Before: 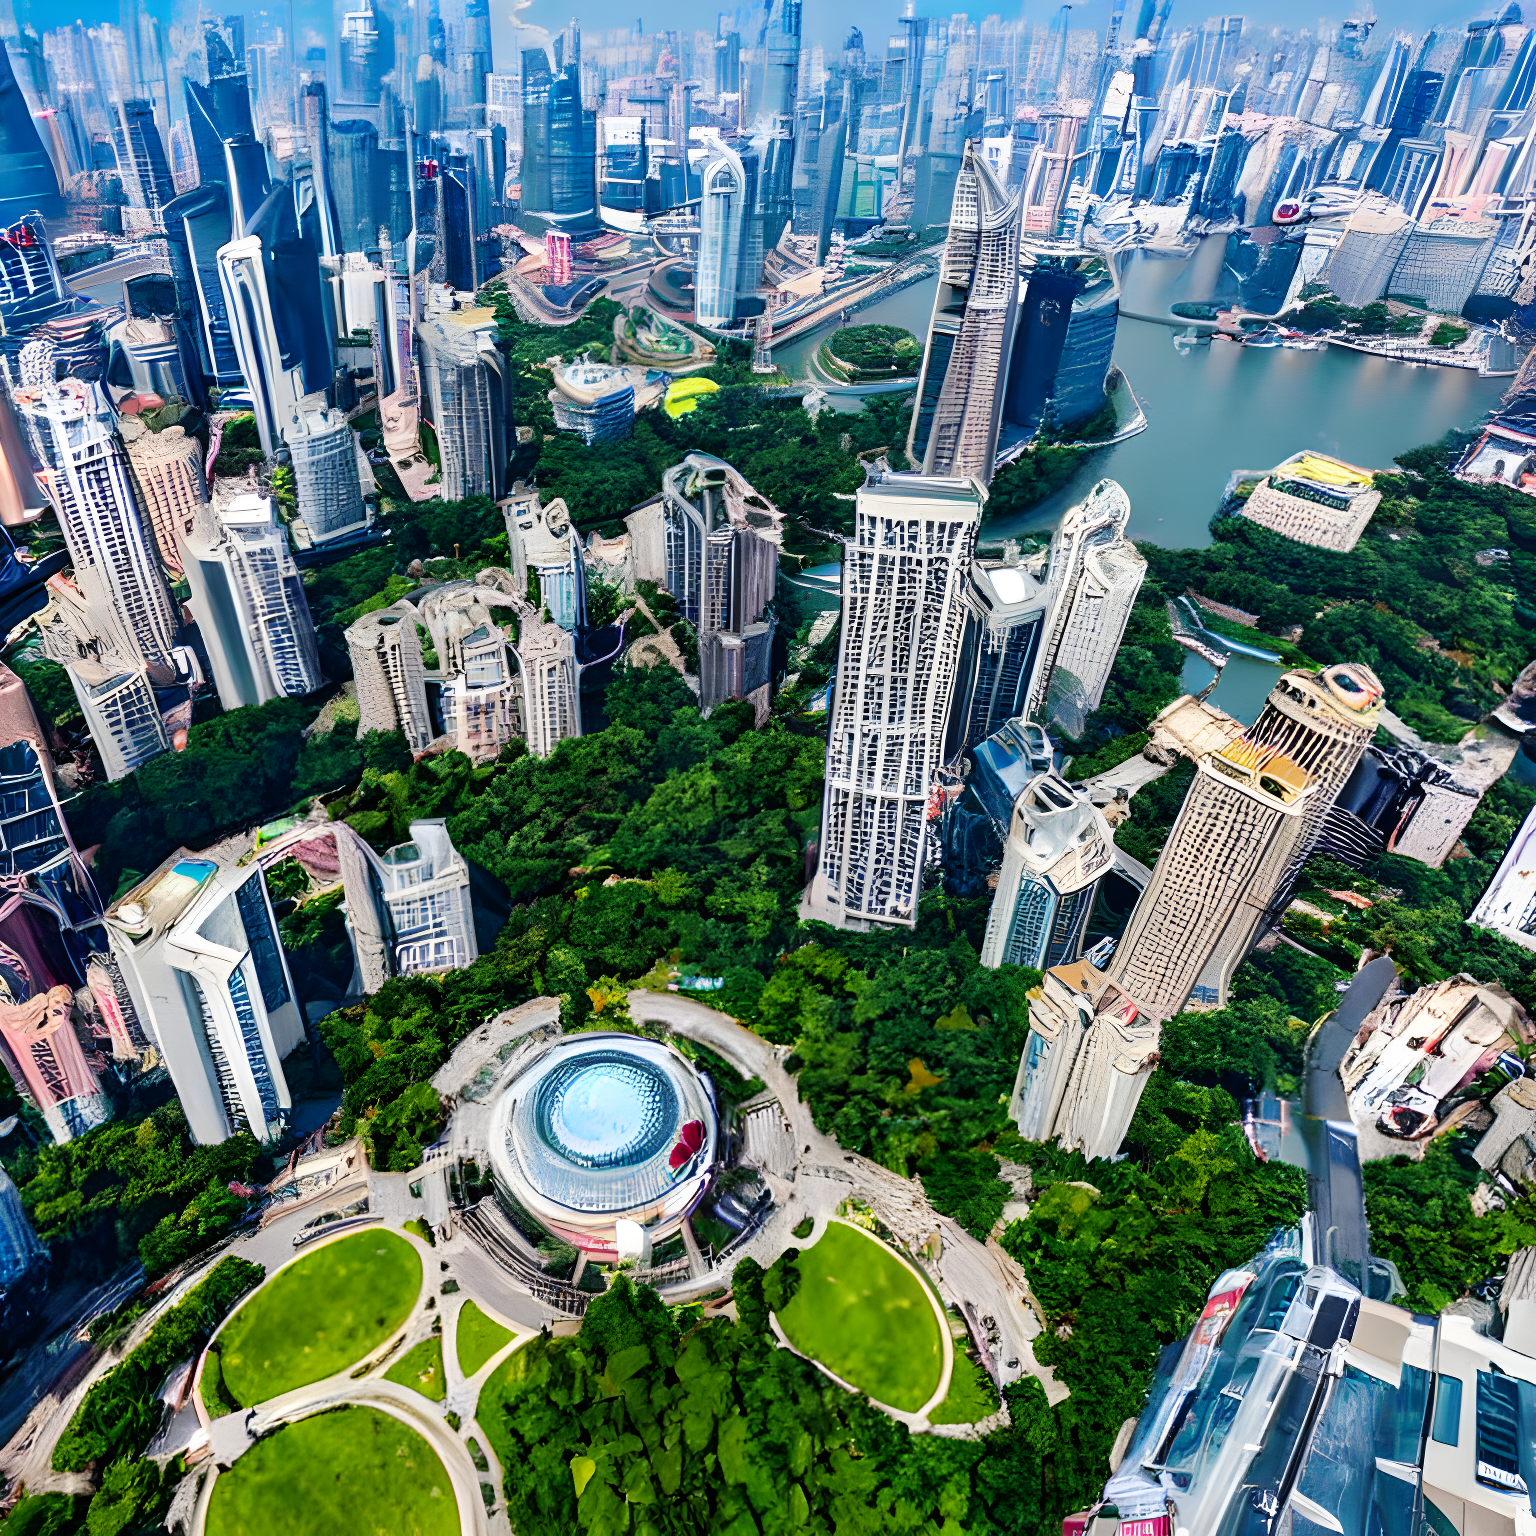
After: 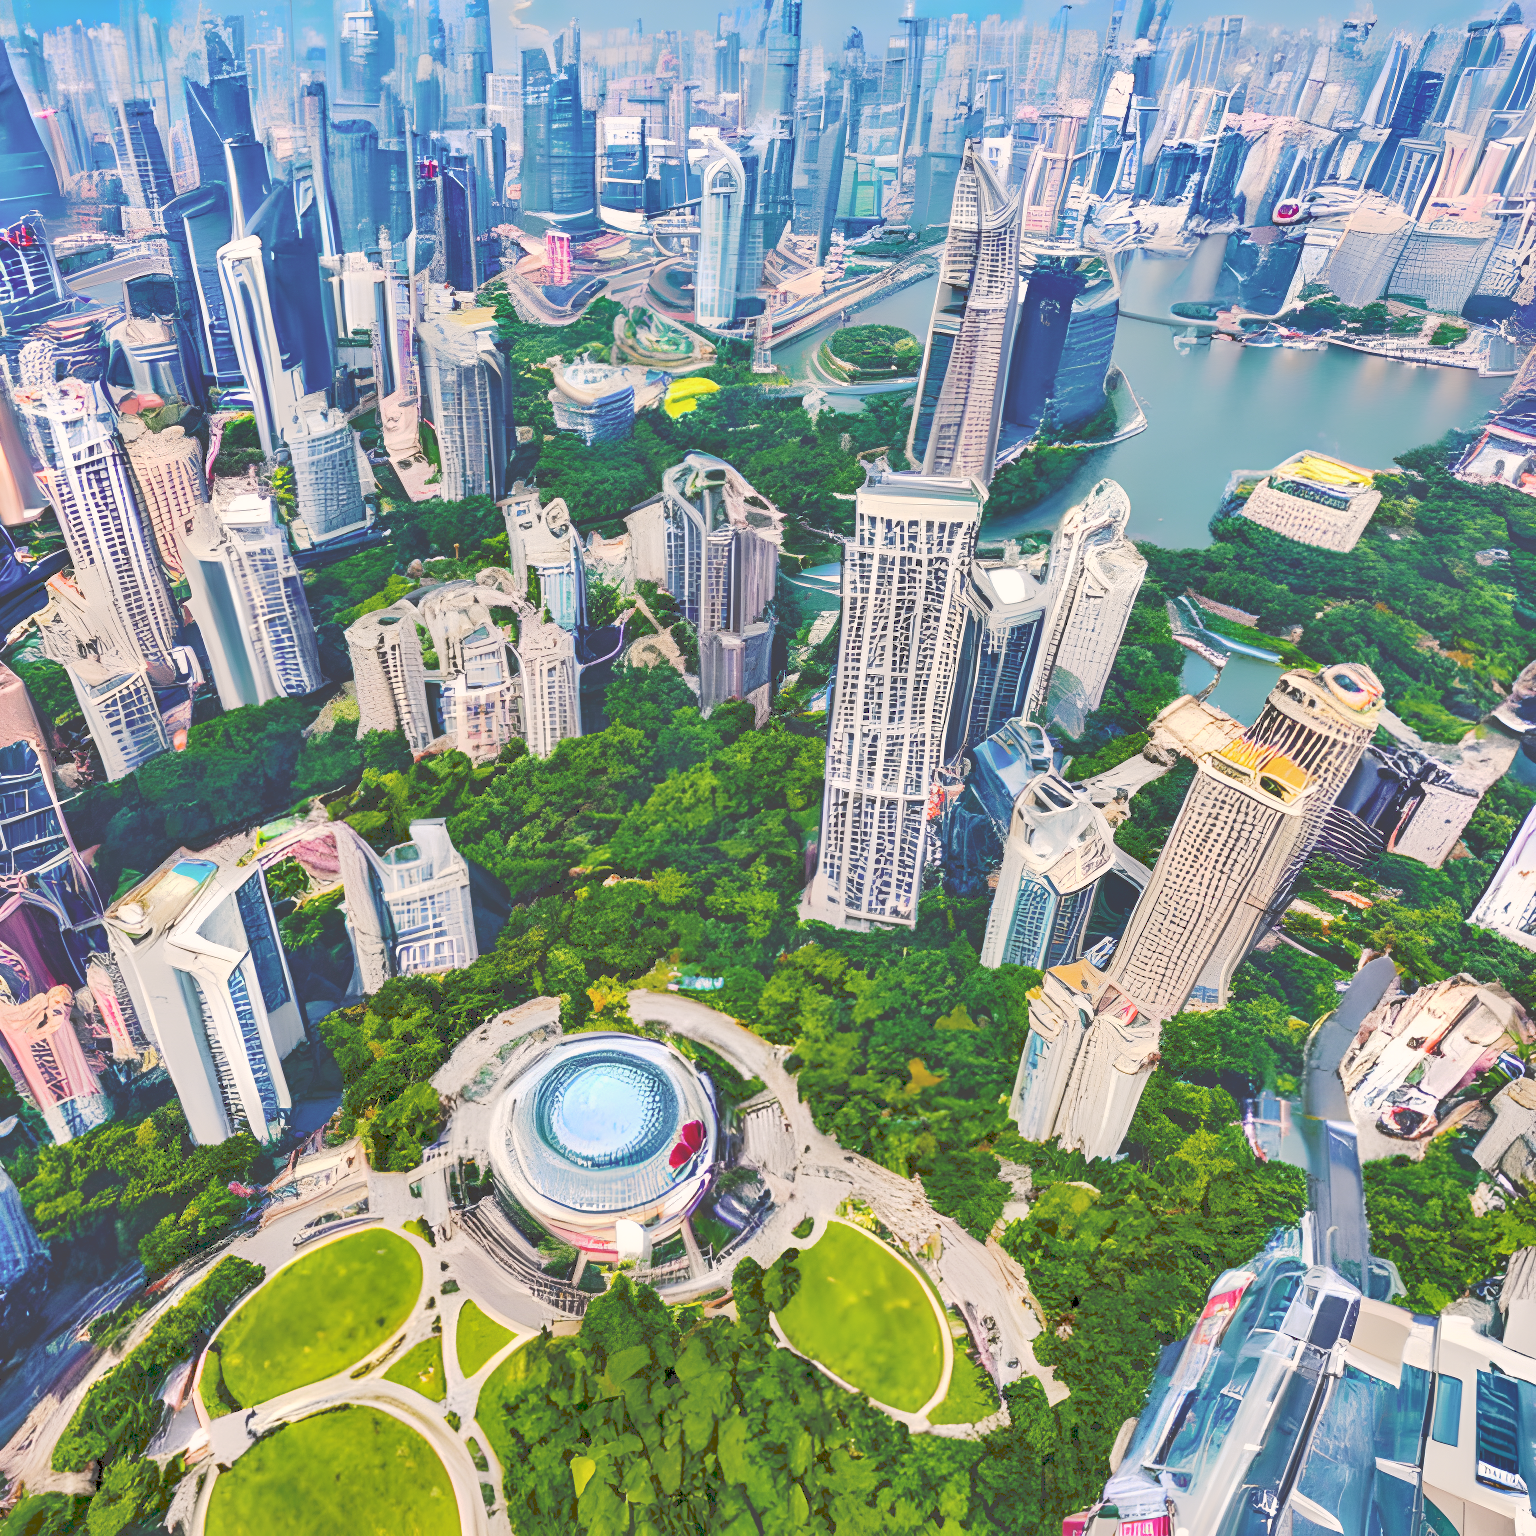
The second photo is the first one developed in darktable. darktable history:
tone curve: curves: ch0 [(0, 0) (0.003, 0.275) (0.011, 0.288) (0.025, 0.309) (0.044, 0.326) (0.069, 0.346) (0.1, 0.37) (0.136, 0.396) (0.177, 0.432) (0.224, 0.473) (0.277, 0.516) (0.335, 0.566) (0.399, 0.611) (0.468, 0.661) (0.543, 0.711) (0.623, 0.761) (0.709, 0.817) (0.801, 0.867) (0.898, 0.911) (1, 1)], preserve colors none
shadows and highlights: low approximation 0.01, soften with gaussian
color correction: highlights a* 3.84, highlights b* 5.07
color balance rgb: linear chroma grading › global chroma 15%, perceptual saturation grading › global saturation 30%
